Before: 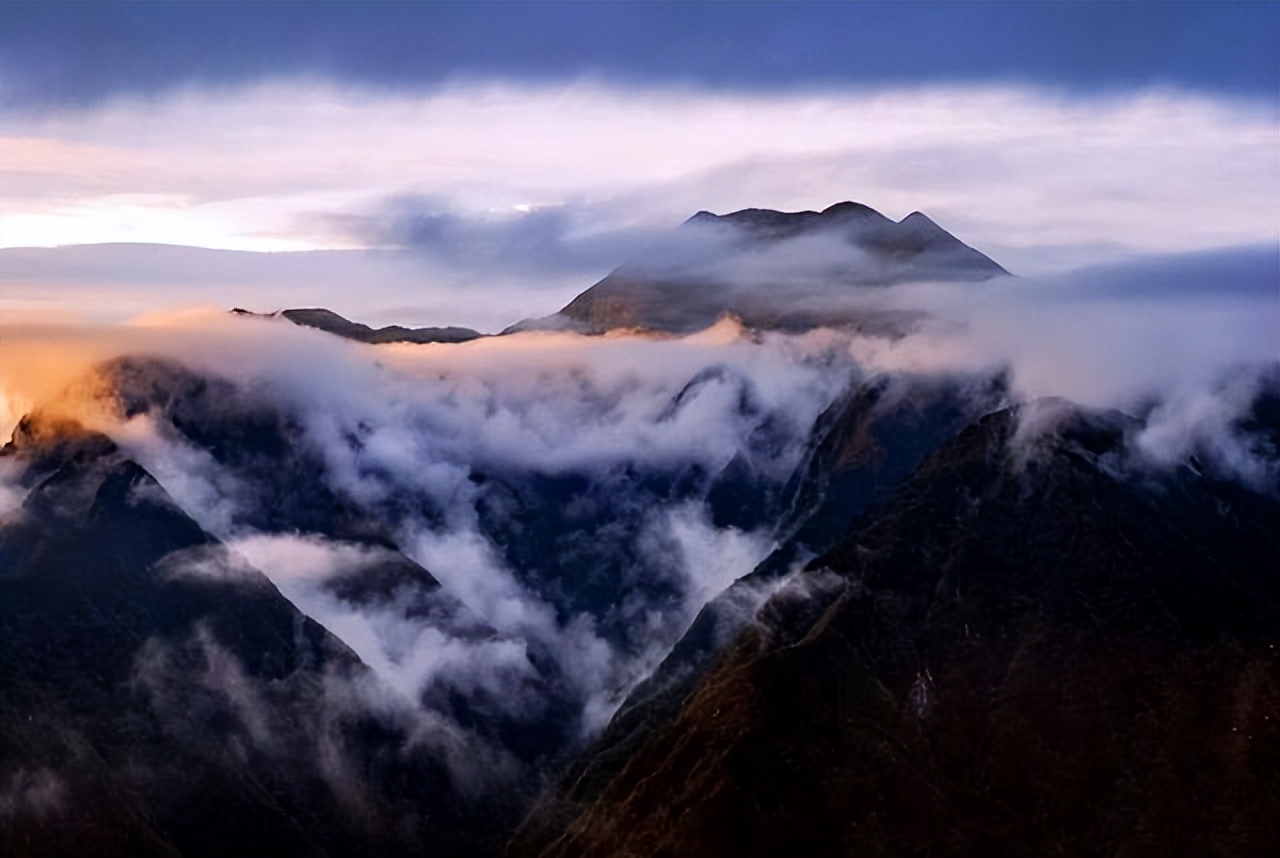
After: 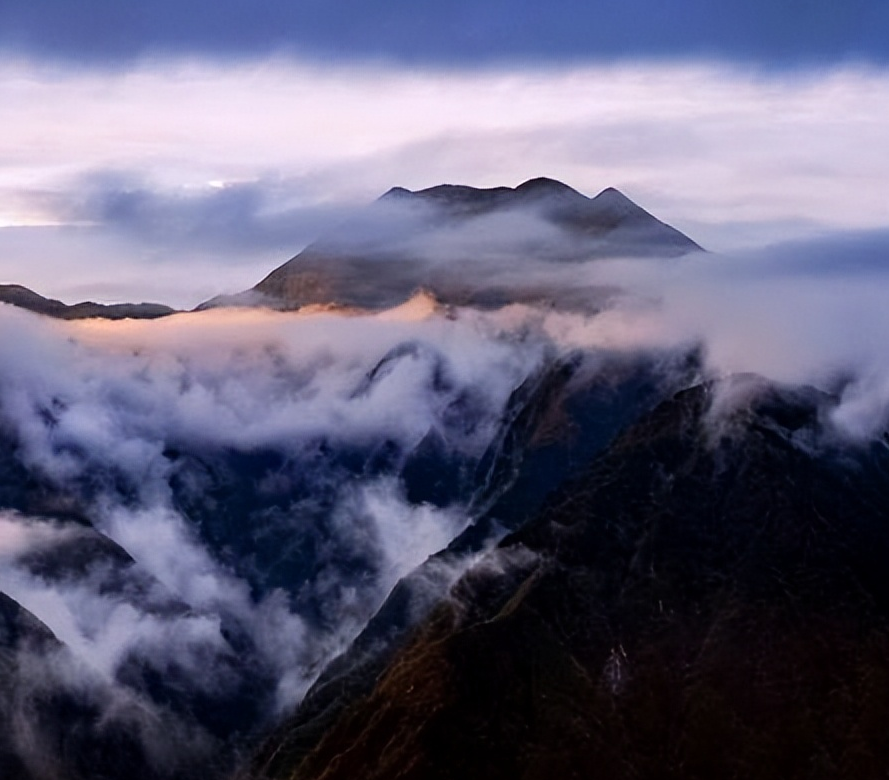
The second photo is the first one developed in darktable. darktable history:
crop and rotate: left 23.925%, top 2.817%, right 6.567%, bottom 6.228%
